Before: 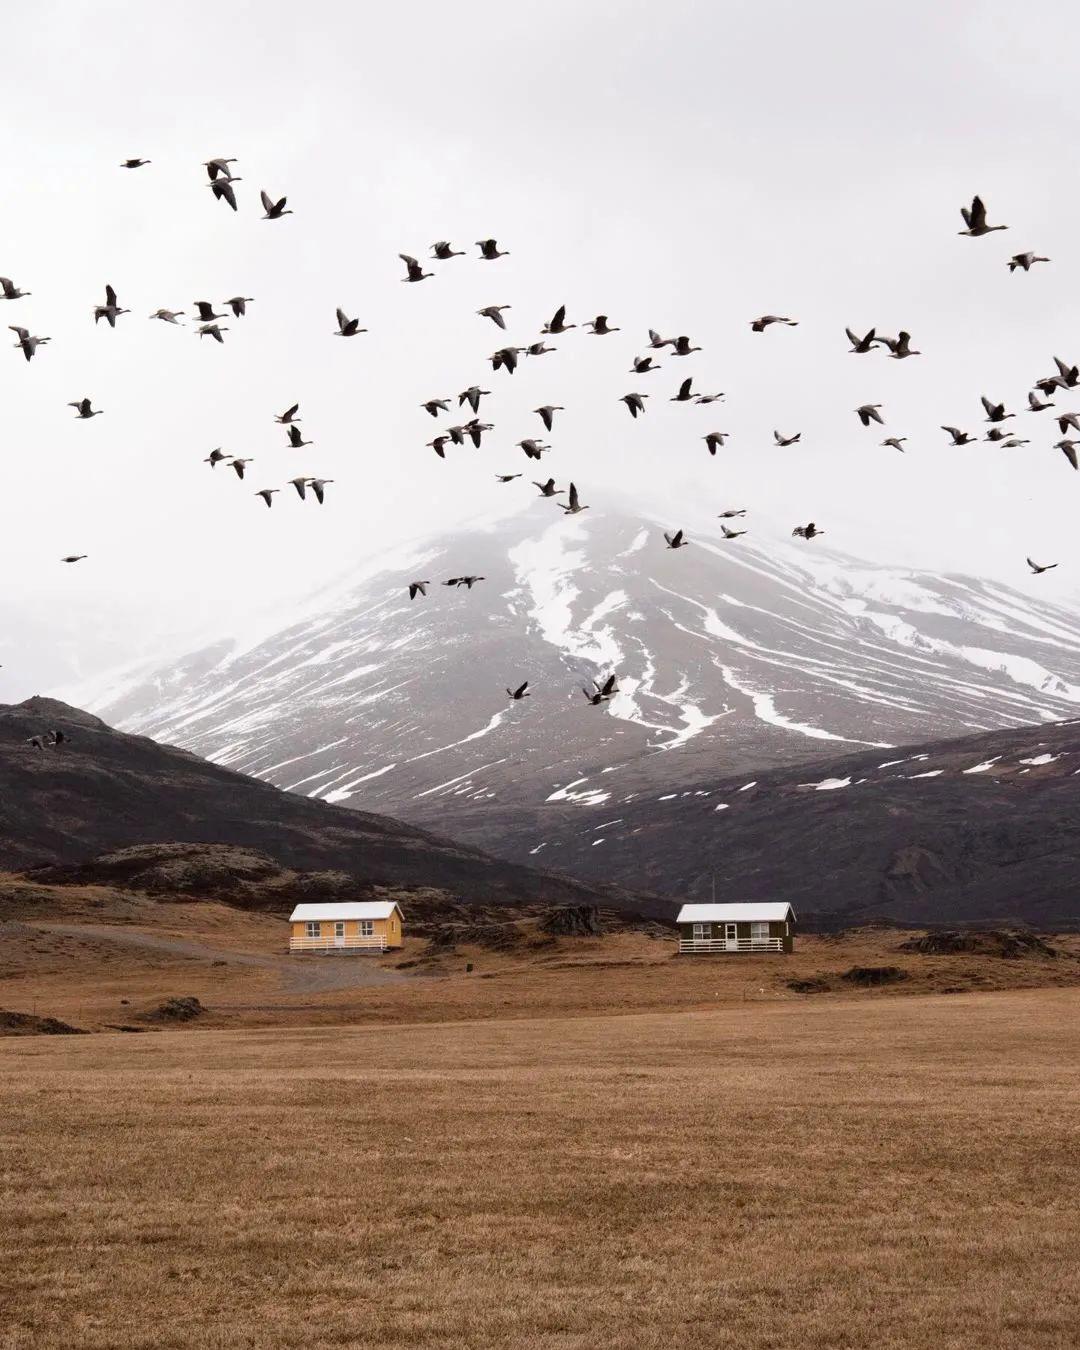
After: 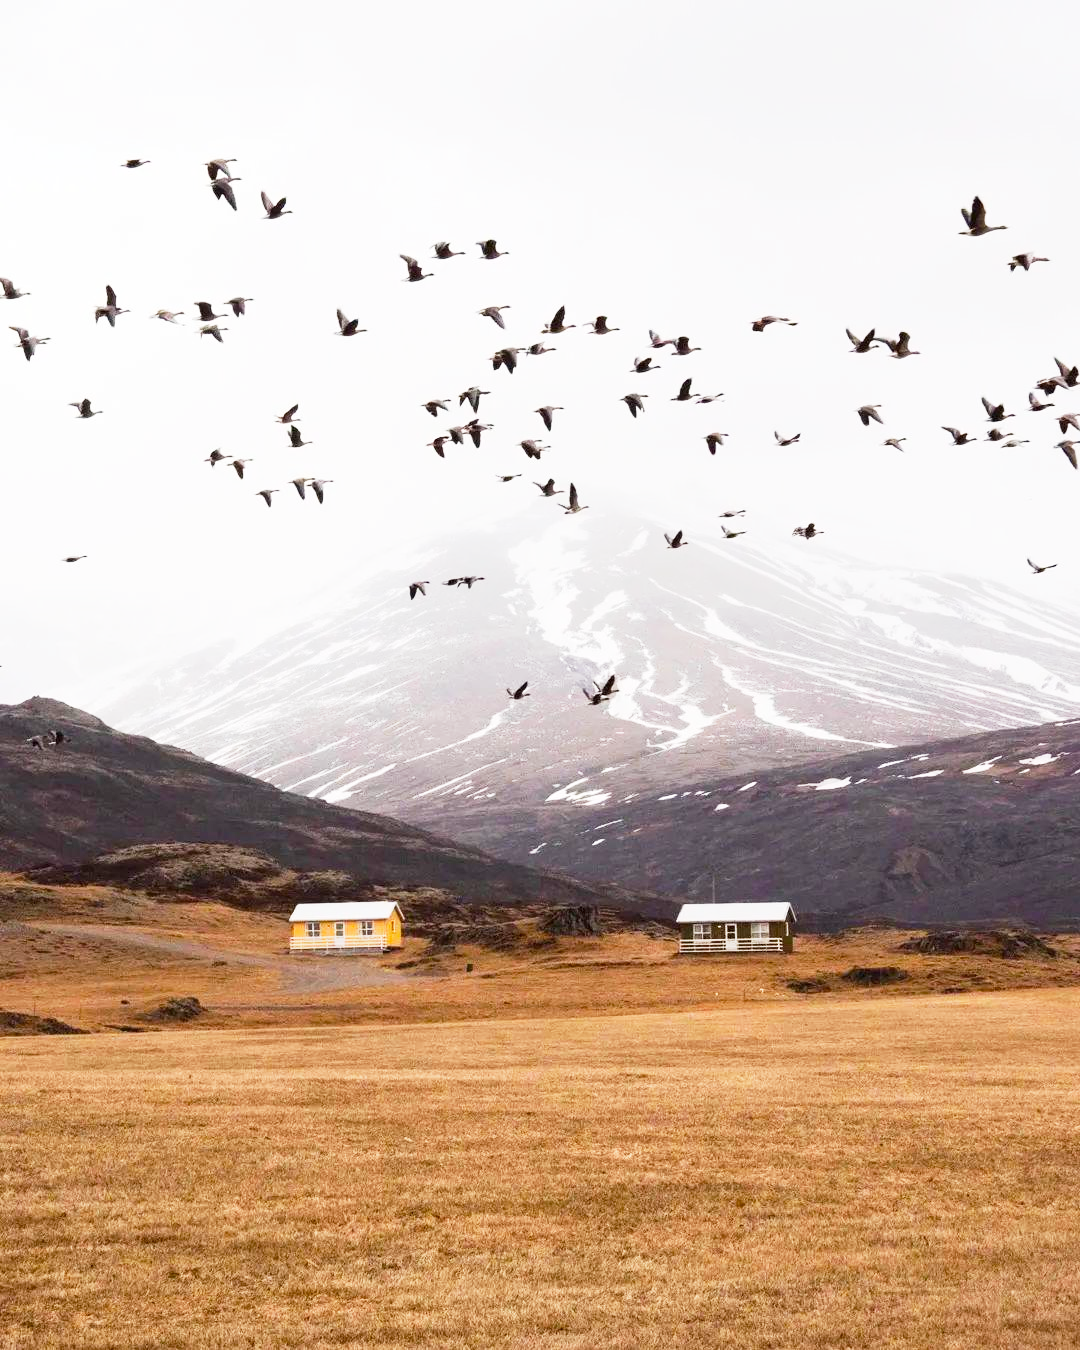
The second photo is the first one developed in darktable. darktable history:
base curve: curves: ch0 [(0, 0) (0.088, 0.125) (0.176, 0.251) (0.354, 0.501) (0.613, 0.749) (1, 0.877)], preserve colors none
color balance: output saturation 120%
tone equalizer: -8 EV -0.55 EV
exposure: black level correction 0, exposure 0.7 EV, compensate exposure bias true, compensate highlight preservation false
